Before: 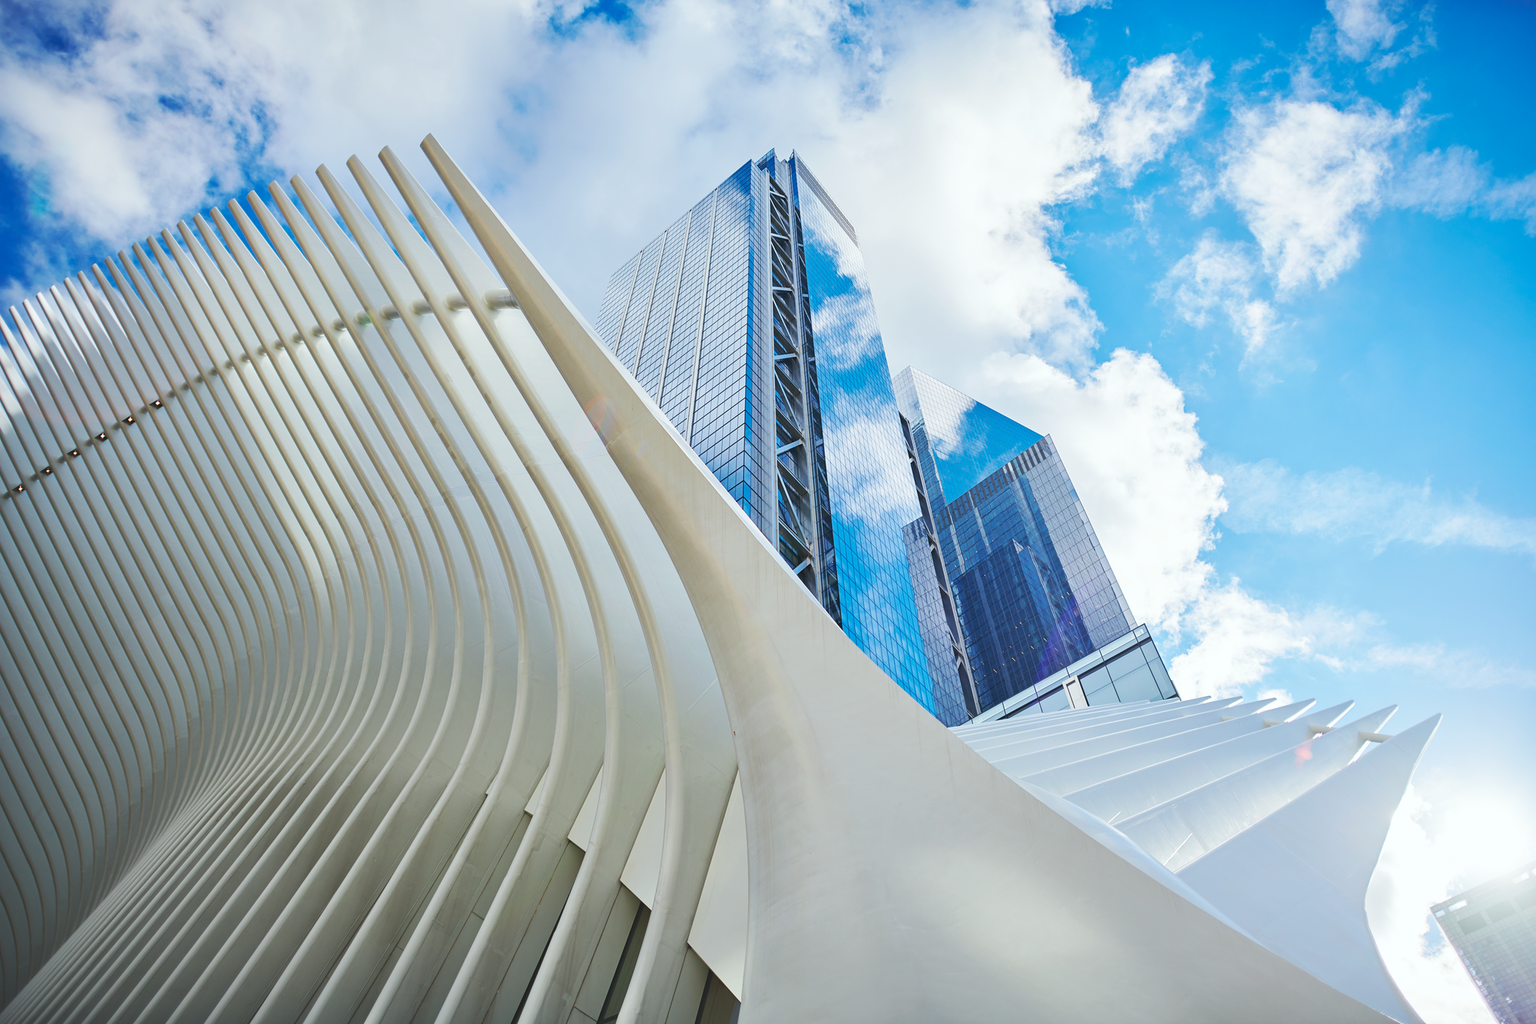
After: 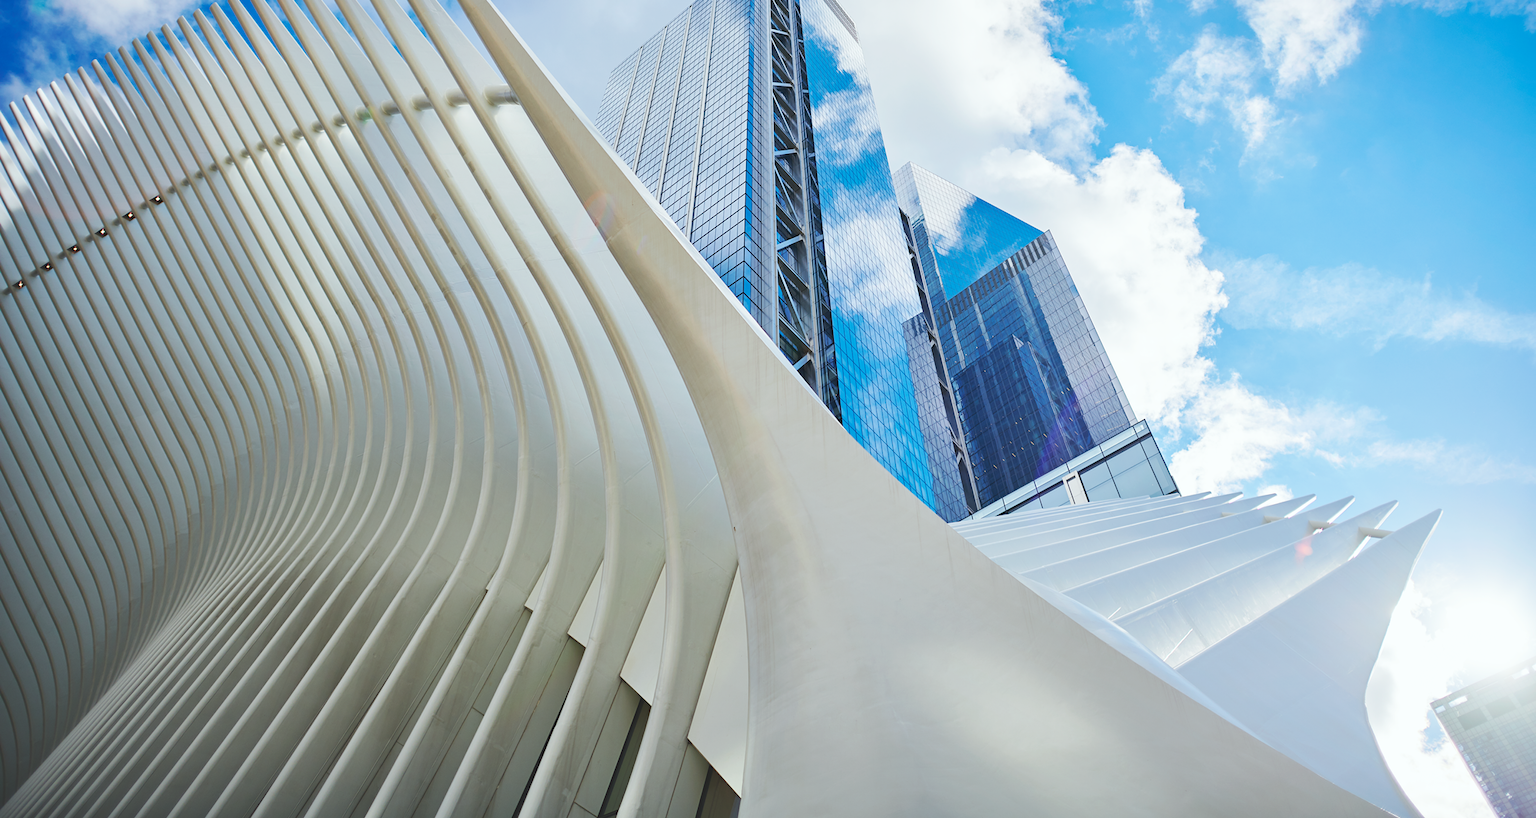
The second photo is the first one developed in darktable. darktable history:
crop and rotate: top 19.961%
